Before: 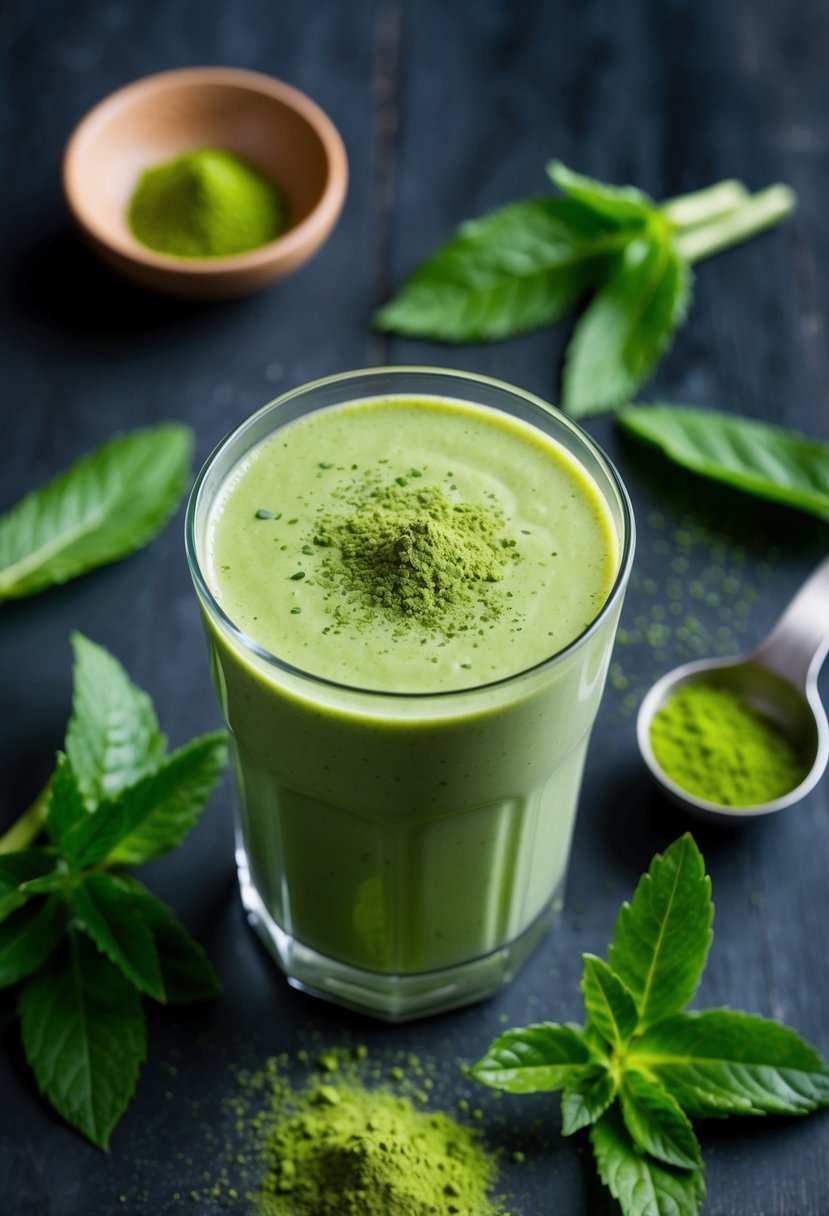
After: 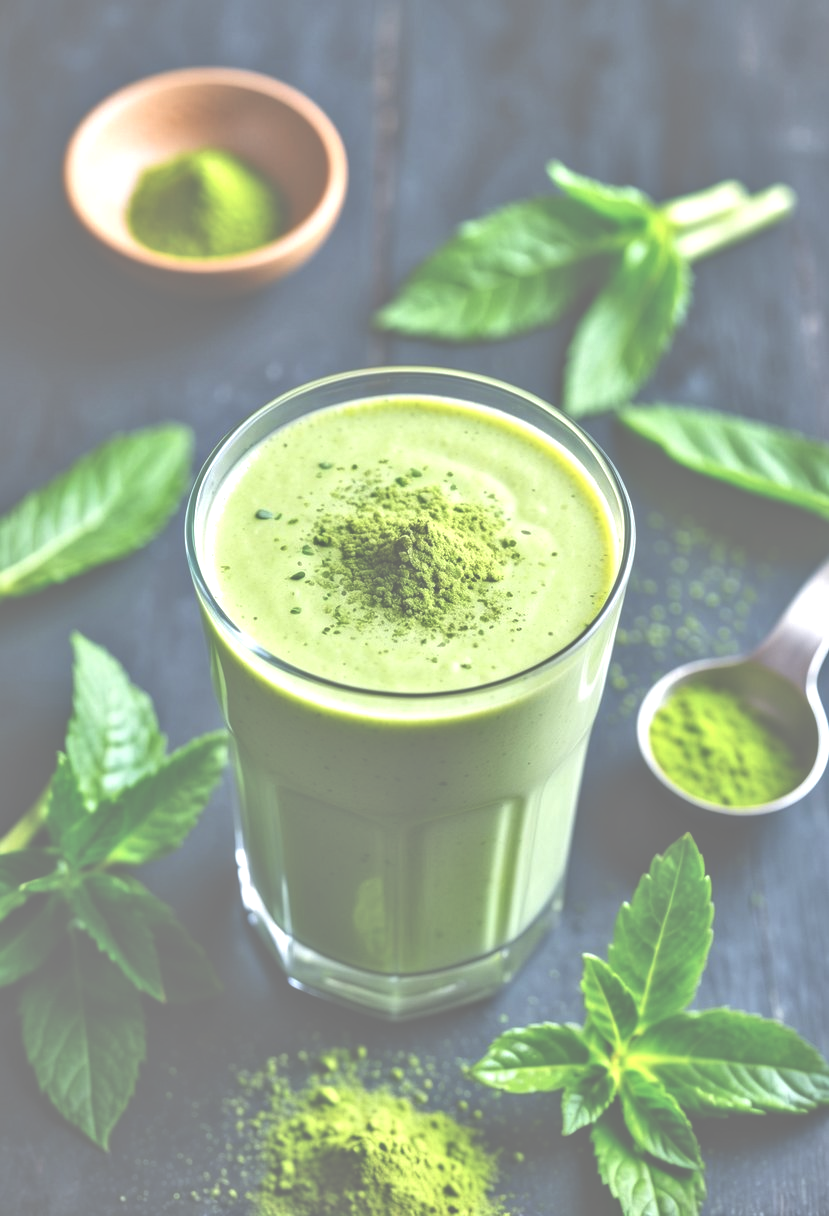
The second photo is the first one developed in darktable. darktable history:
local contrast: detail 130%
tone equalizer: -7 EV 0.15 EV, -6 EV 0.6 EV, -5 EV 1.15 EV, -4 EV 1.33 EV, -3 EV 1.15 EV, -2 EV 0.6 EV, -1 EV 0.15 EV, mask exposure compensation -0.5 EV
exposure: black level correction -0.071, exposure 0.5 EV, compensate highlight preservation false
